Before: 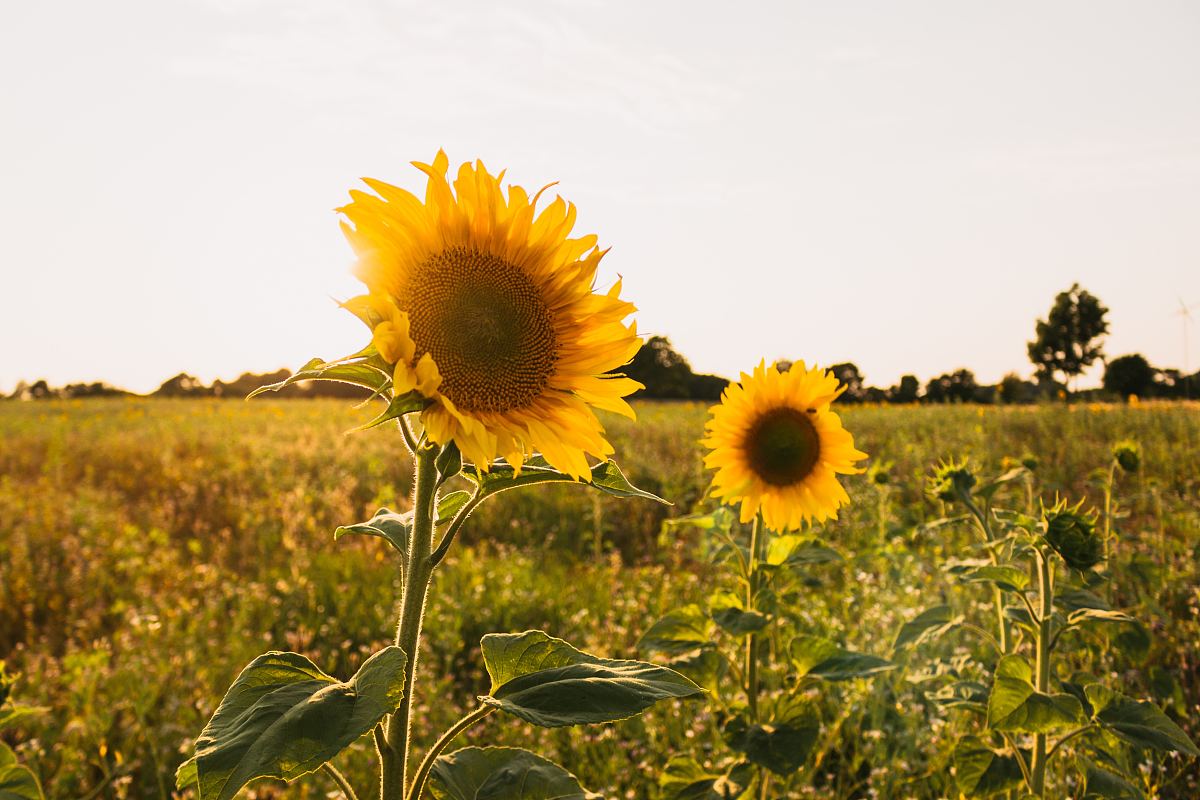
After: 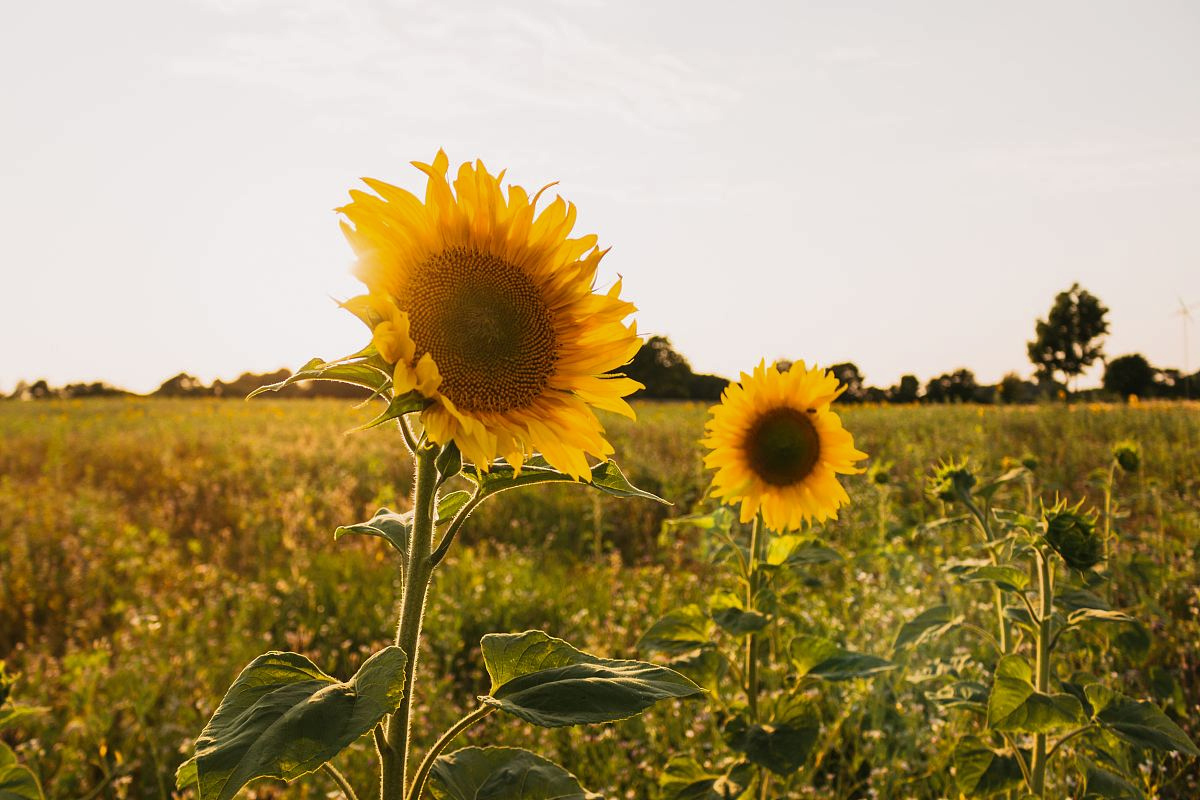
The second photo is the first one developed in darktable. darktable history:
rotate and perspective: crop left 0, crop top 0
base curve: curves: ch0 [(0, 0) (0.74, 0.67) (1, 1)]
